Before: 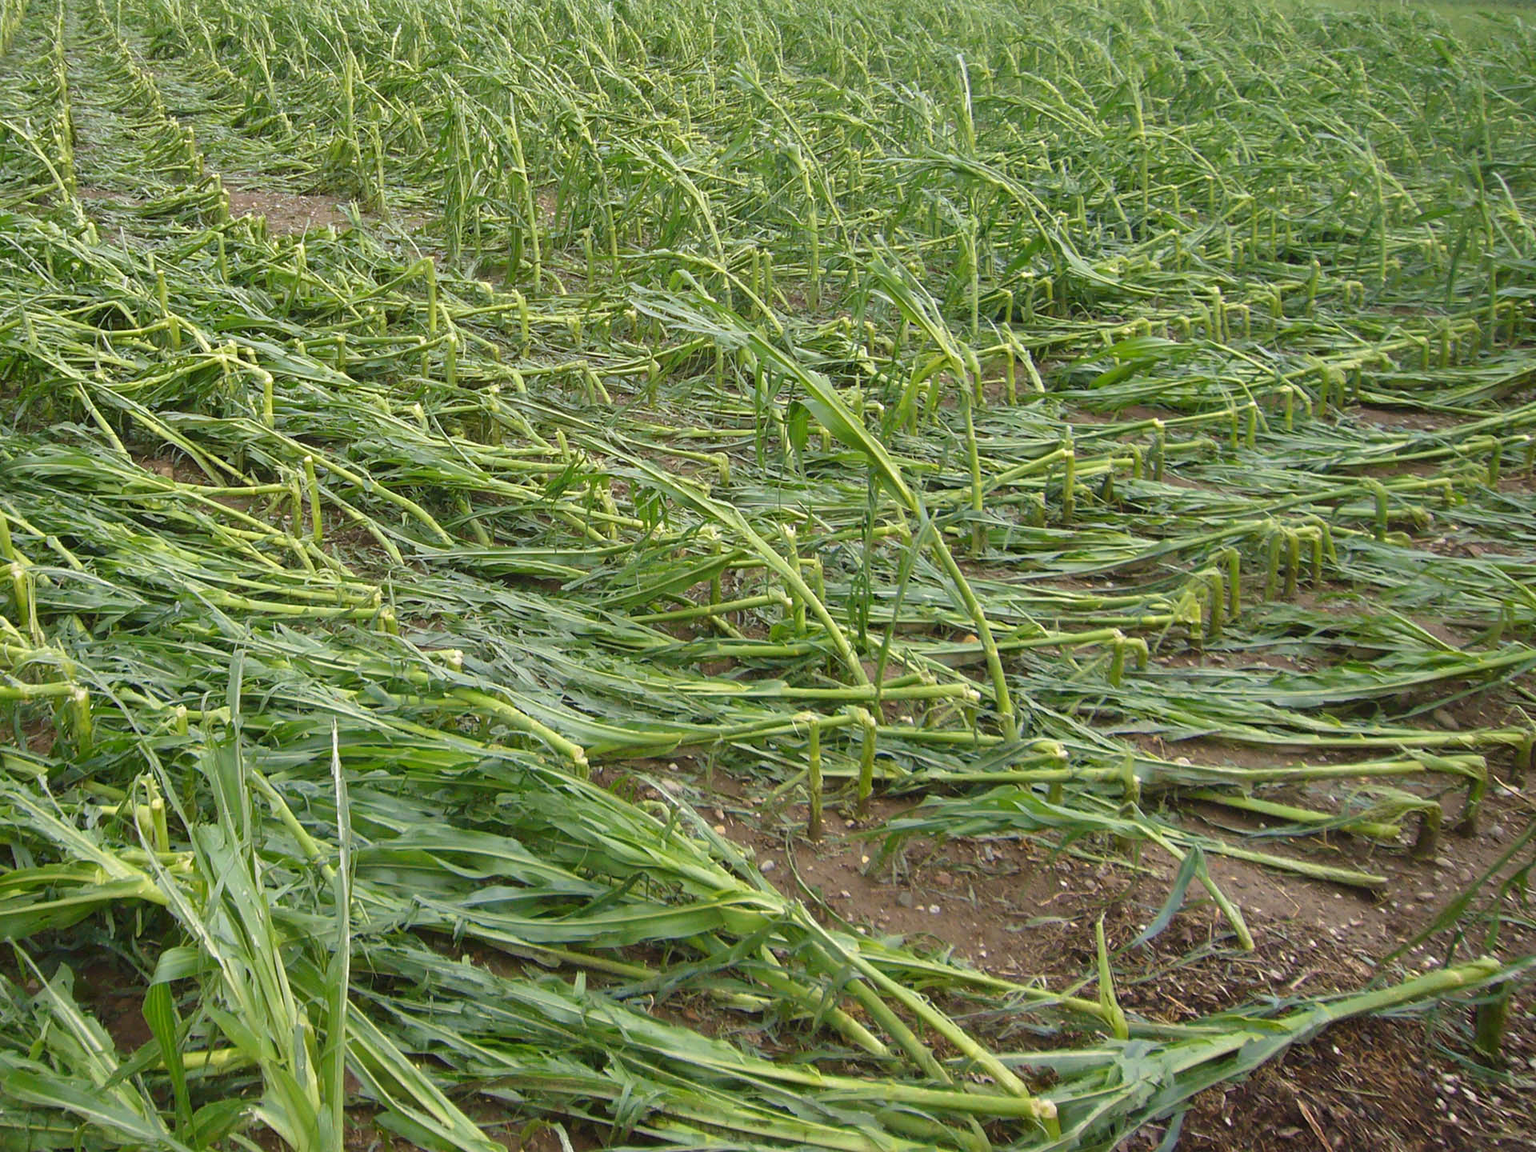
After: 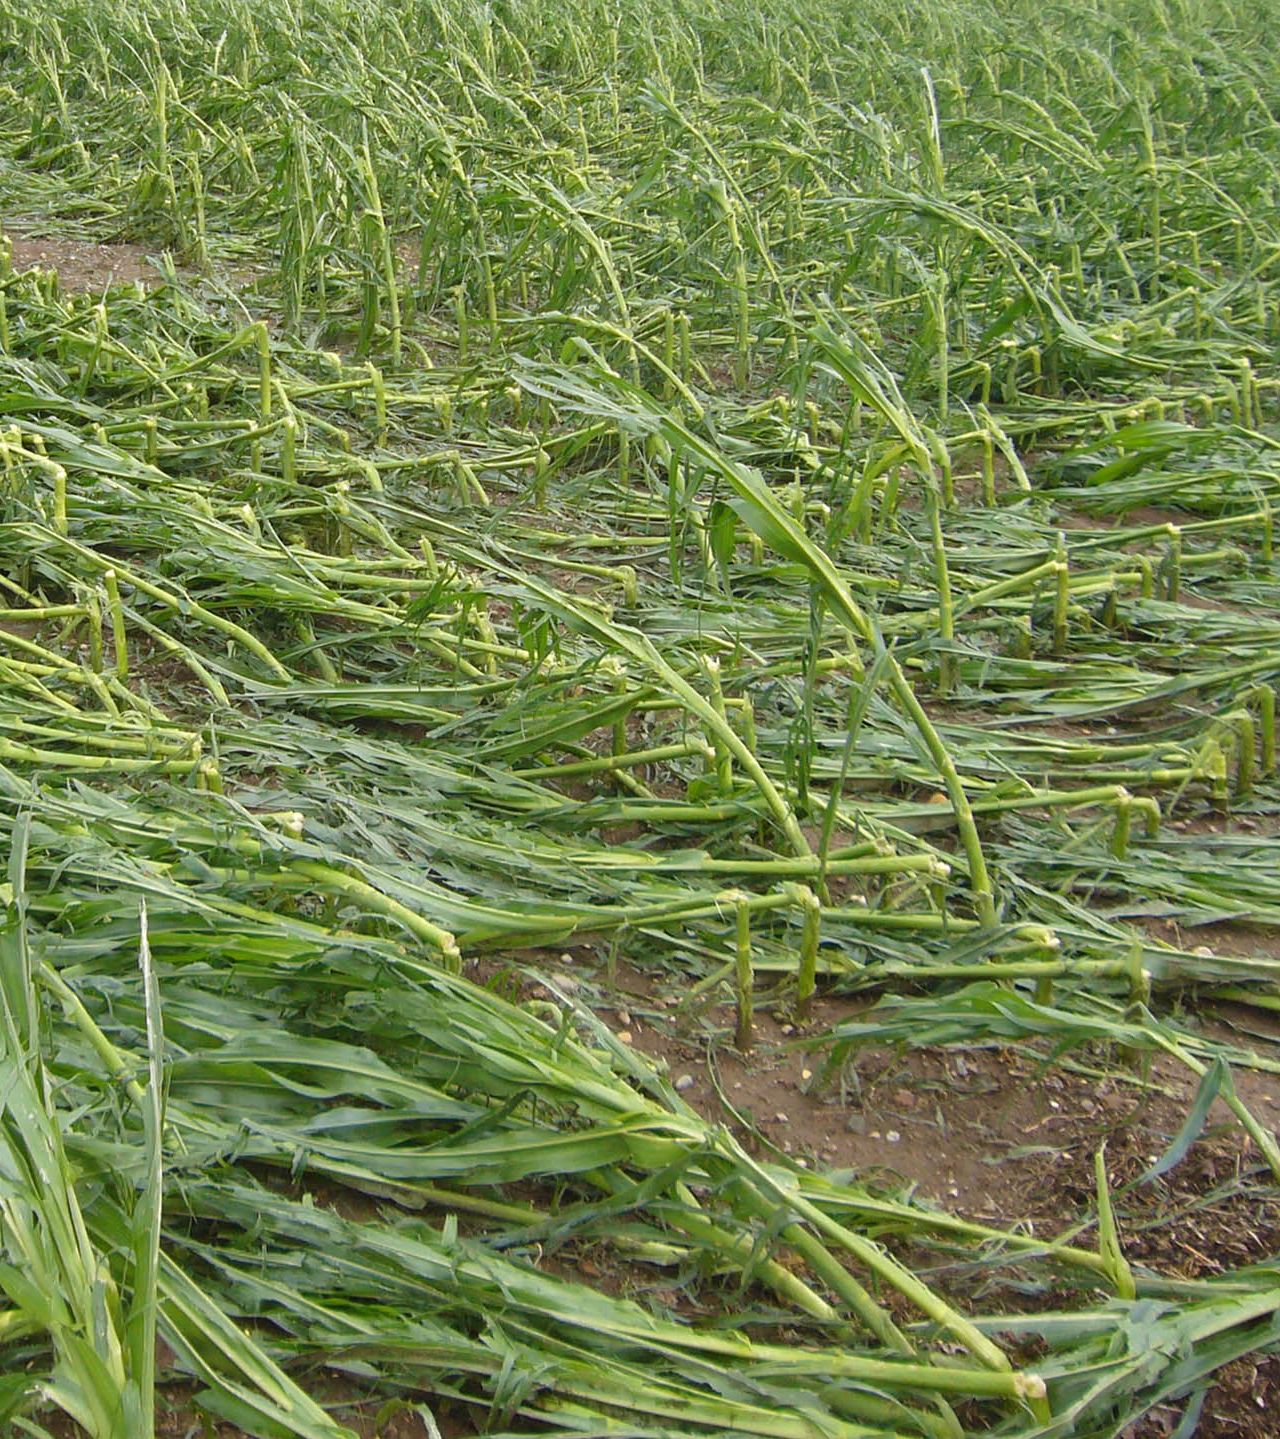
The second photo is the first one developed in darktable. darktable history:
tone equalizer: edges refinement/feathering 500, mask exposure compensation -1.57 EV, preserve details no
crop and rotate: left 14.356%, right 18.938%
